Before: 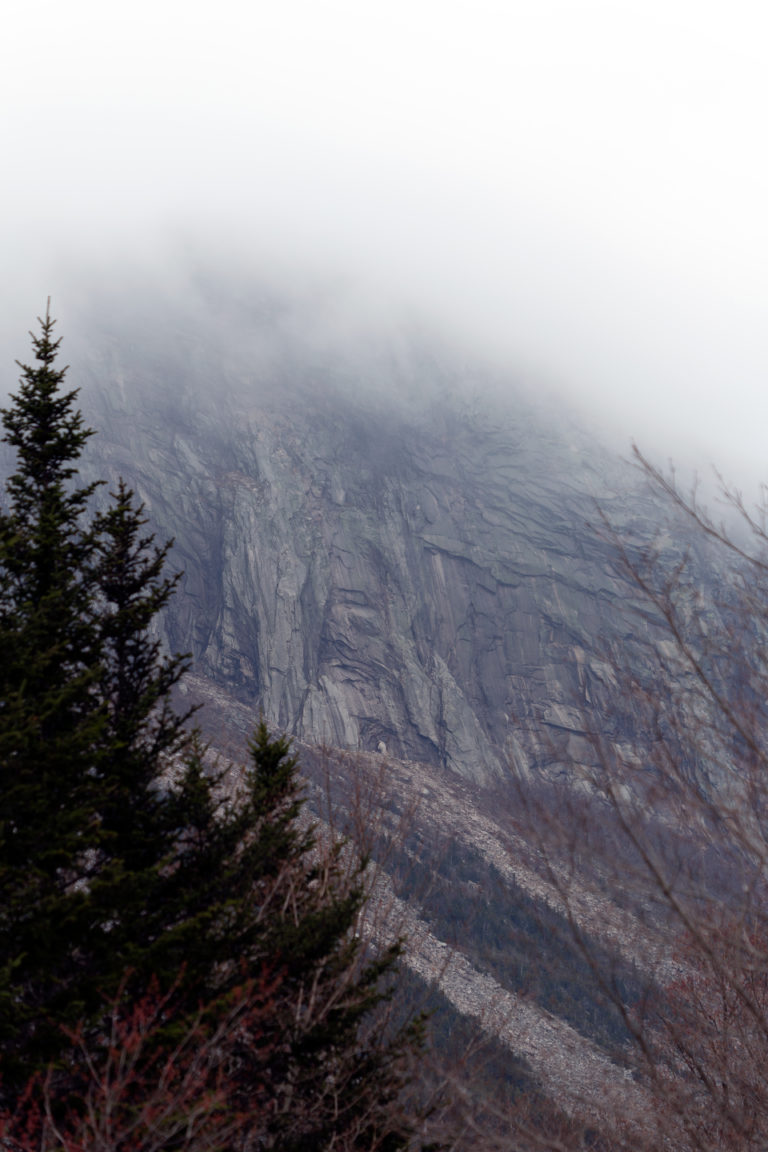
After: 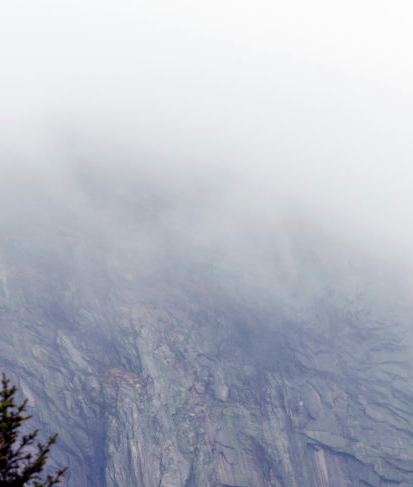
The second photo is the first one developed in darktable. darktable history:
tone equalizer: -8 EV 1 EV, -7 EV 1 EV, -6 EV 1 EV, -5 EV 1 EV, -4 EV 1 EV, -3 EV 0.75 EV, -2 EV 0.5 EV, -1 EV 0.25 EV
color balance rgb: perceptual saturation grading › global saturation 35%, perceptual saturation grading › highlights -25%, perceptual saturation grading › shadows 50%
crop: left 15.306%, top 9.065%, right 30.789%, bottom 48.638%
exposure: black level correction 0.002, compensate highlight preservation false
